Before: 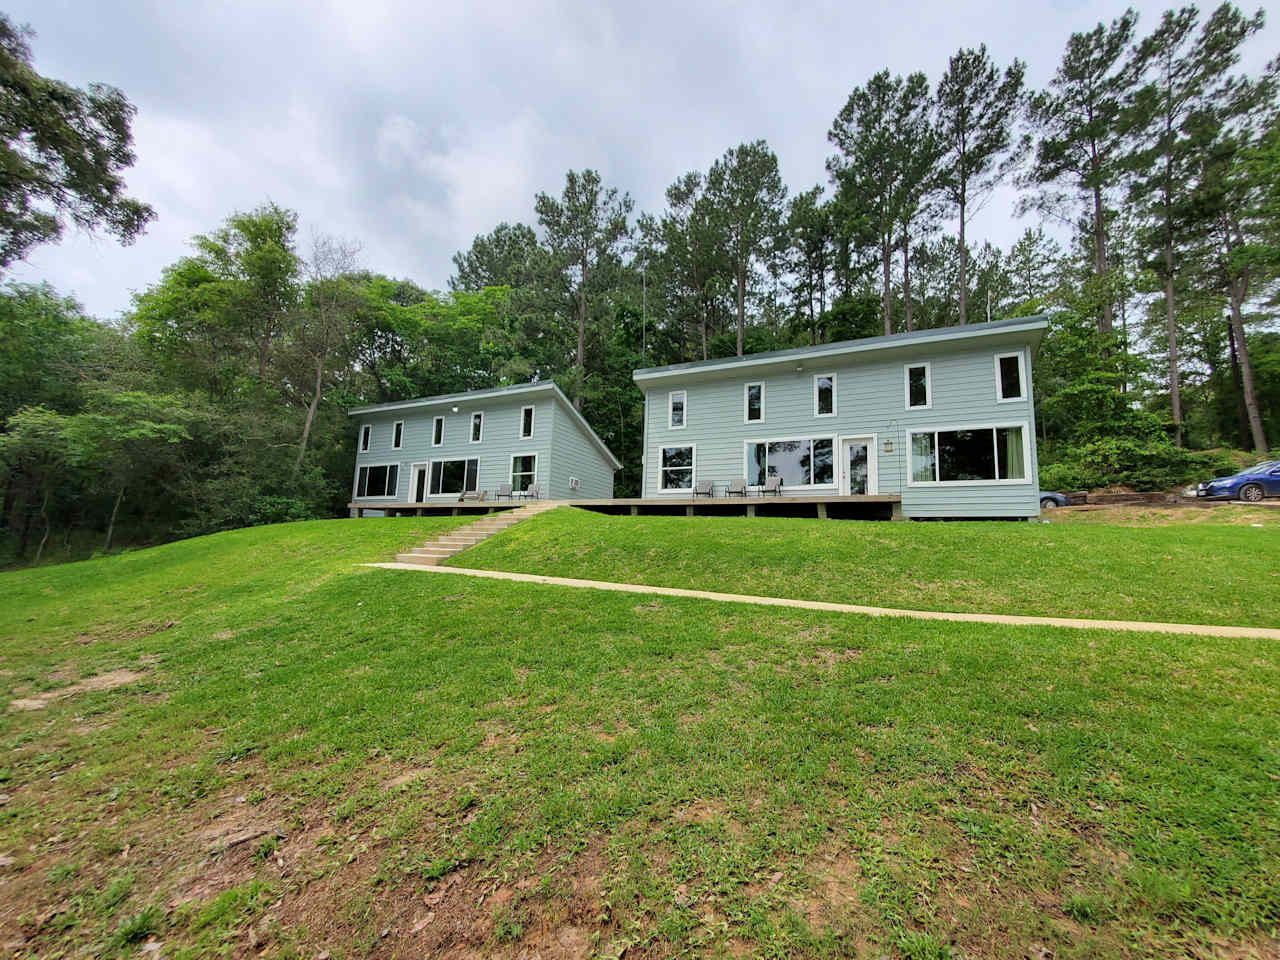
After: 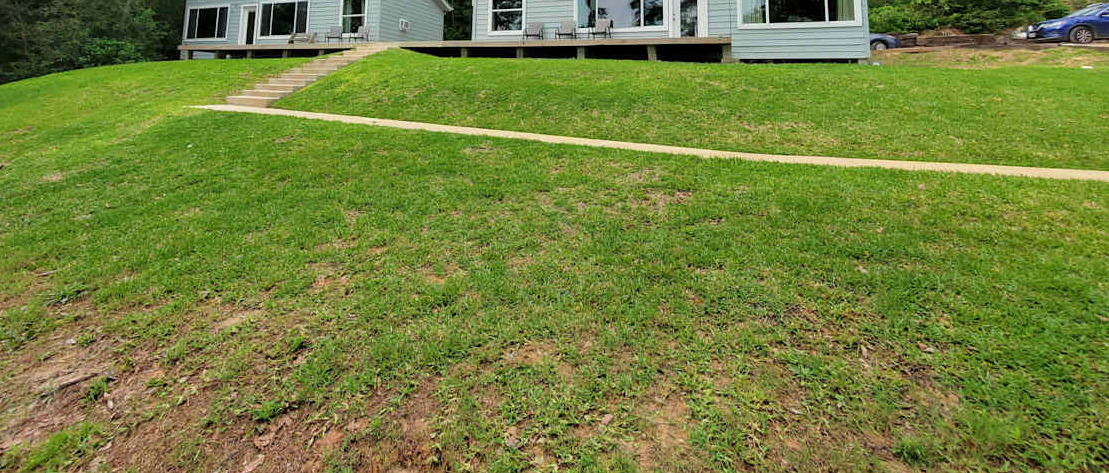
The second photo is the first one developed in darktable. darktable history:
crop and rotate: left 13.312%, top 47.743%, bottom 2.946%
